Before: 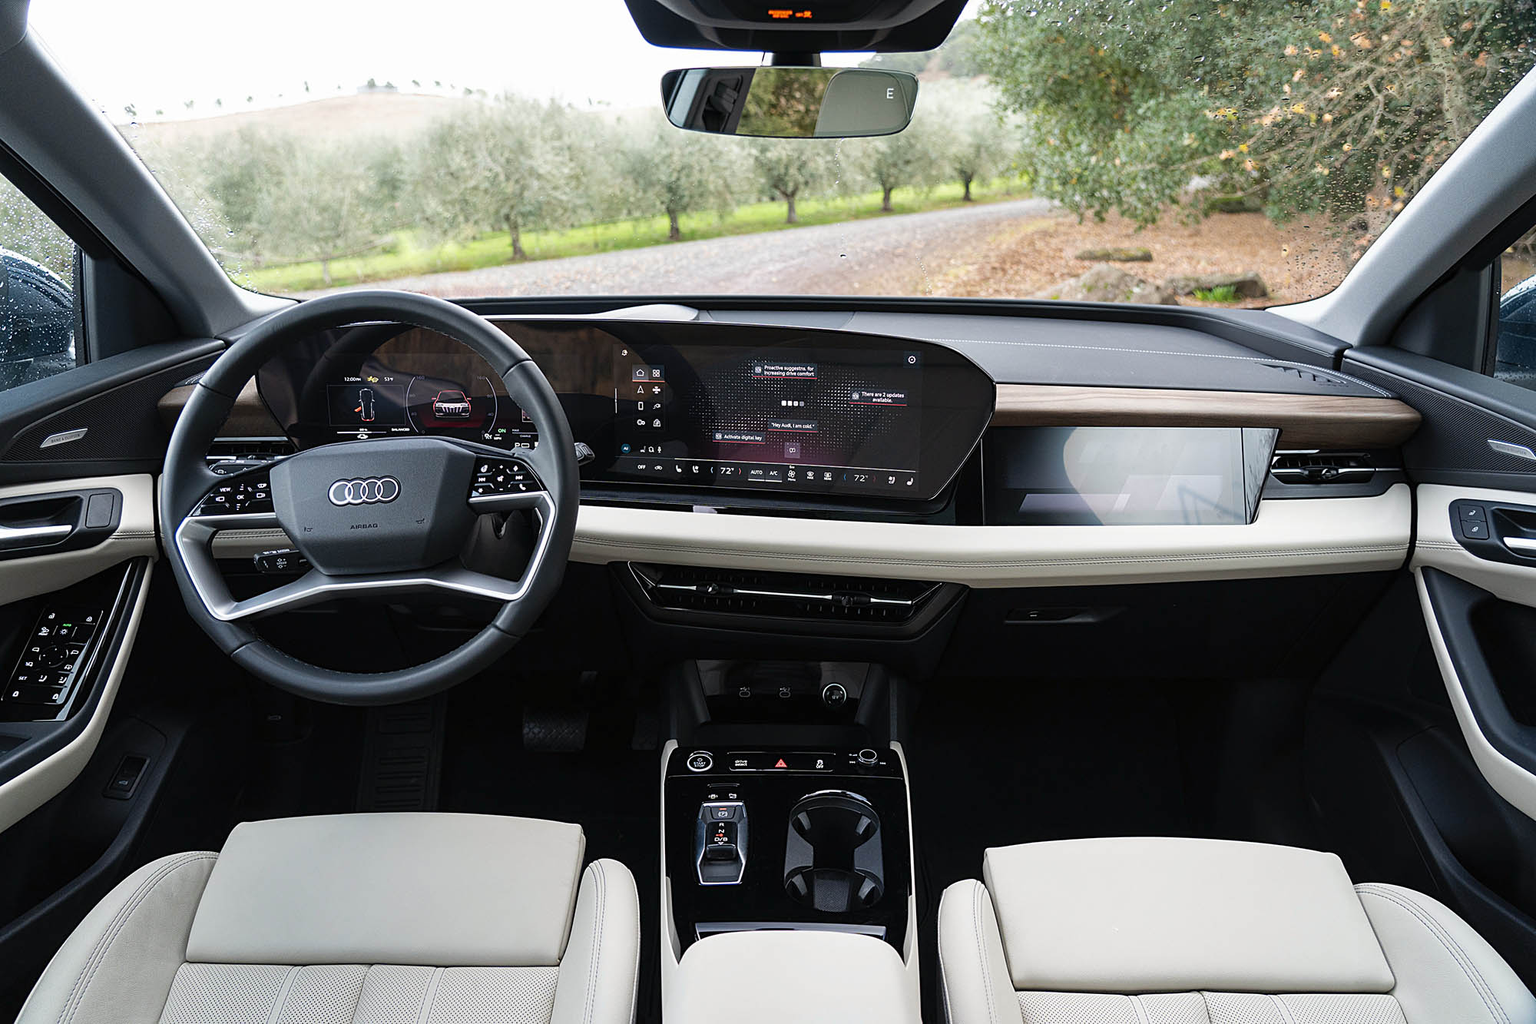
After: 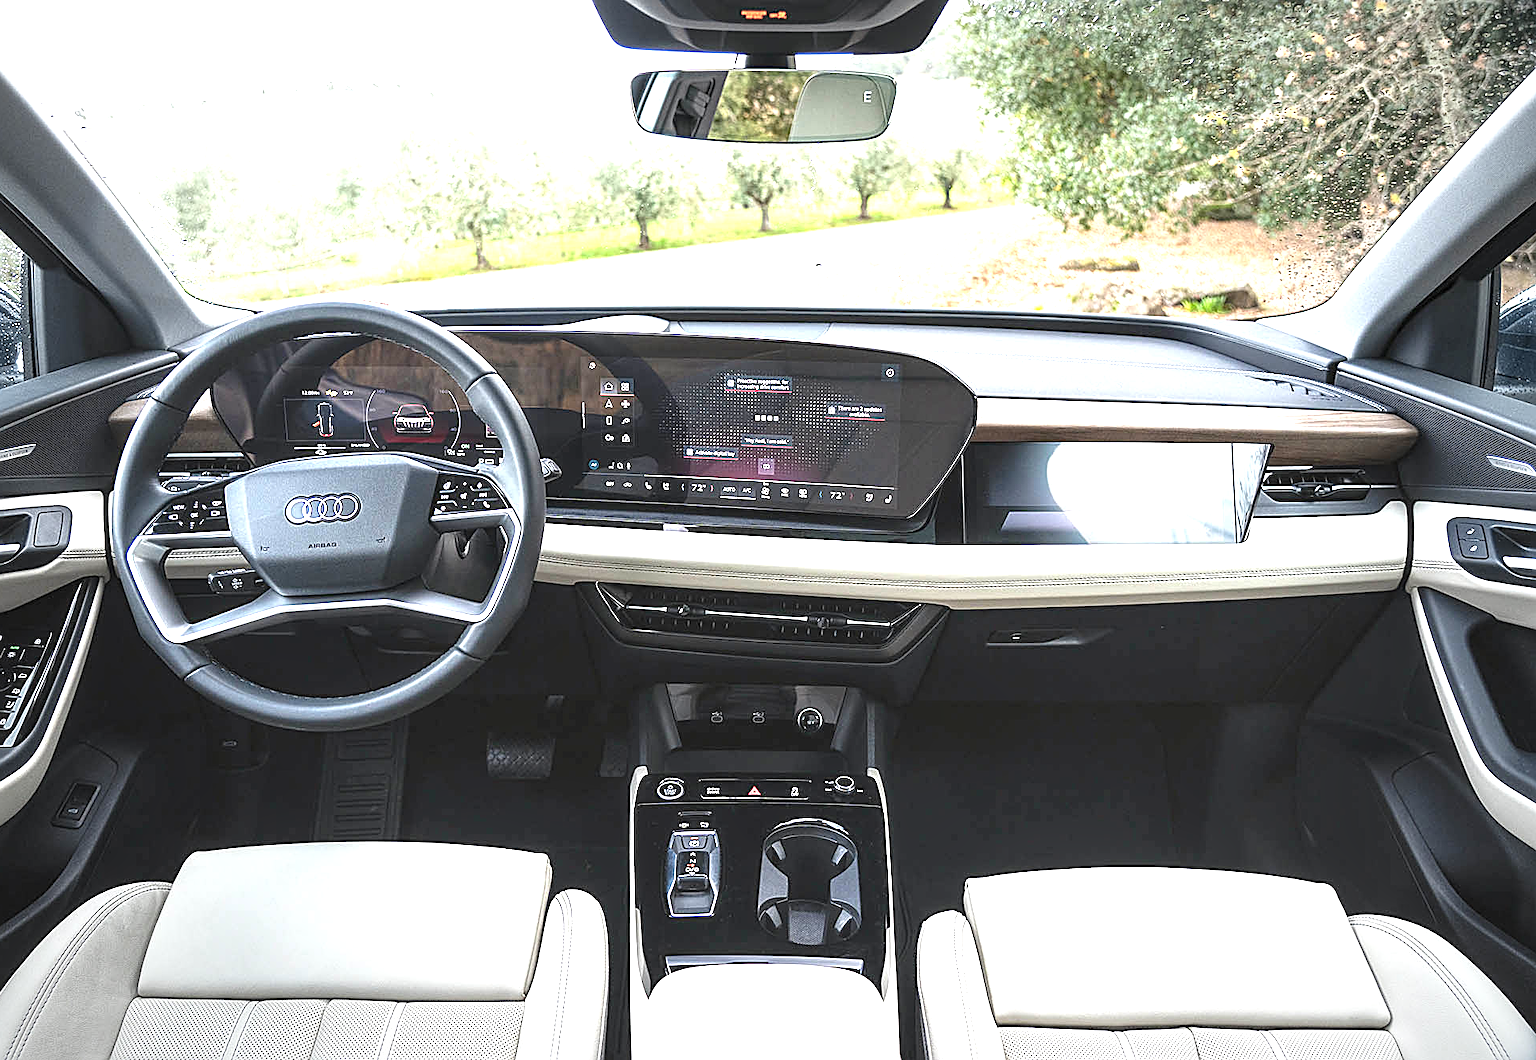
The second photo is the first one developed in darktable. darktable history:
vignetting: fall-off start 67.84%, fall-off radius 68.14%, automatic ratio true
local contrast: on, module defaults
sharpen: on, module defaults
exposure: black level correction 0, exposure 1.504 EV, compensate highlight preservation false
crop and rotate: left 3.492%
